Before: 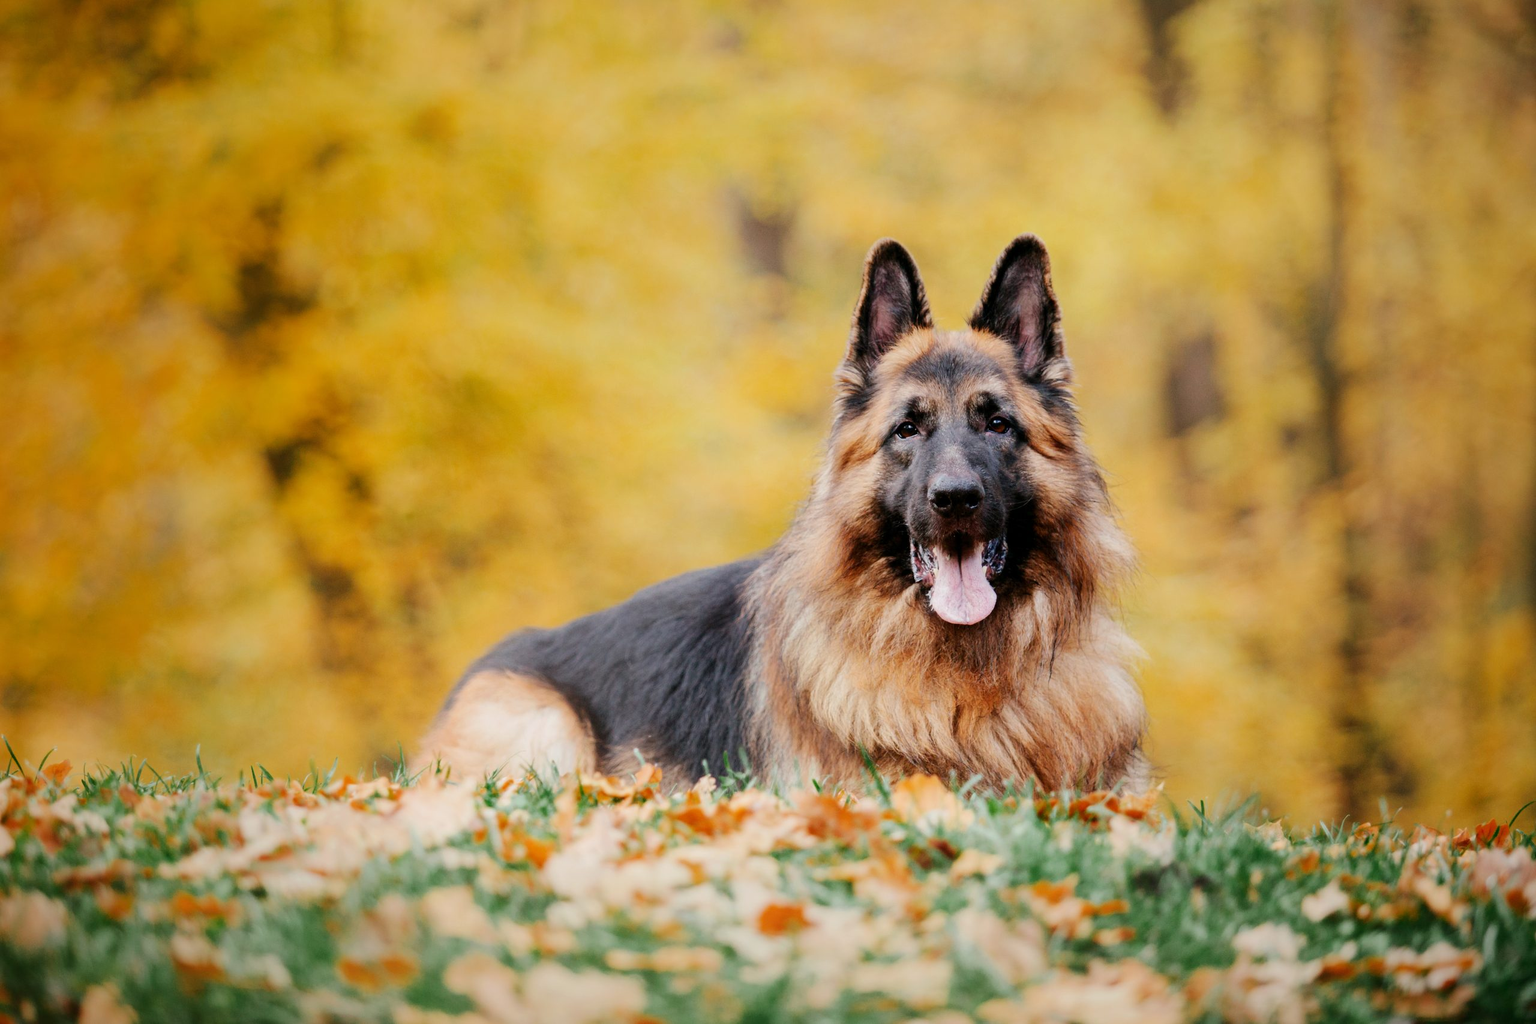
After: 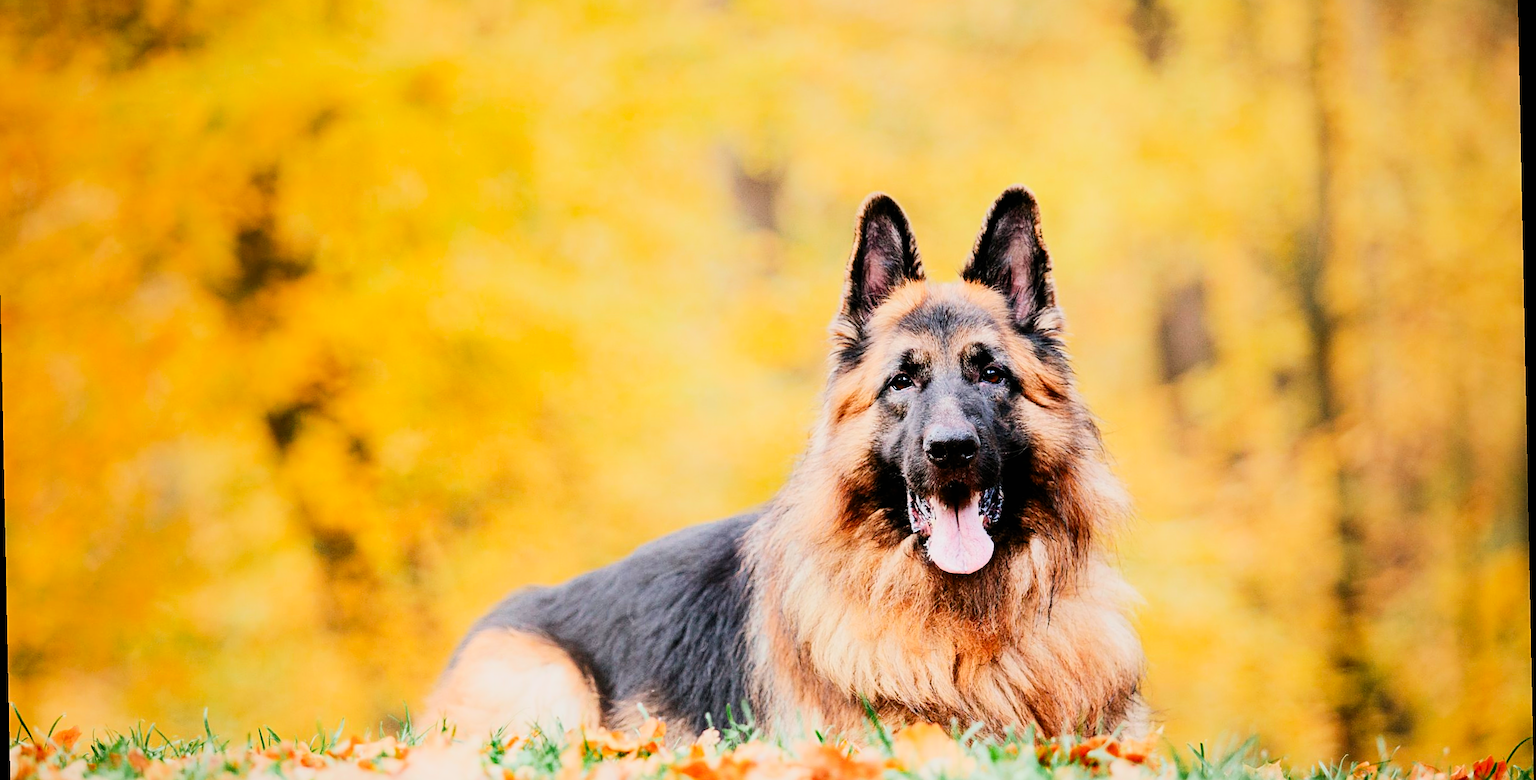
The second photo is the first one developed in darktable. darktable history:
filmic rgb: black relative exposure -7.65 EV, white relative exposure 4.56 EV, hardness 3.61
rotate and perspective: rotation -1.17°, automatic cropping off
sharpen: on, module defaults
crop: left 0.387%, top 5.469%, bottom 19.809%
exposure: black level correction 0, exposure 0.5 EV, compensate exposure bias true, compensate highlight preservation false
contrast brightness saturation: contrast 0.23, brightness 0.1, saturation 0.29
